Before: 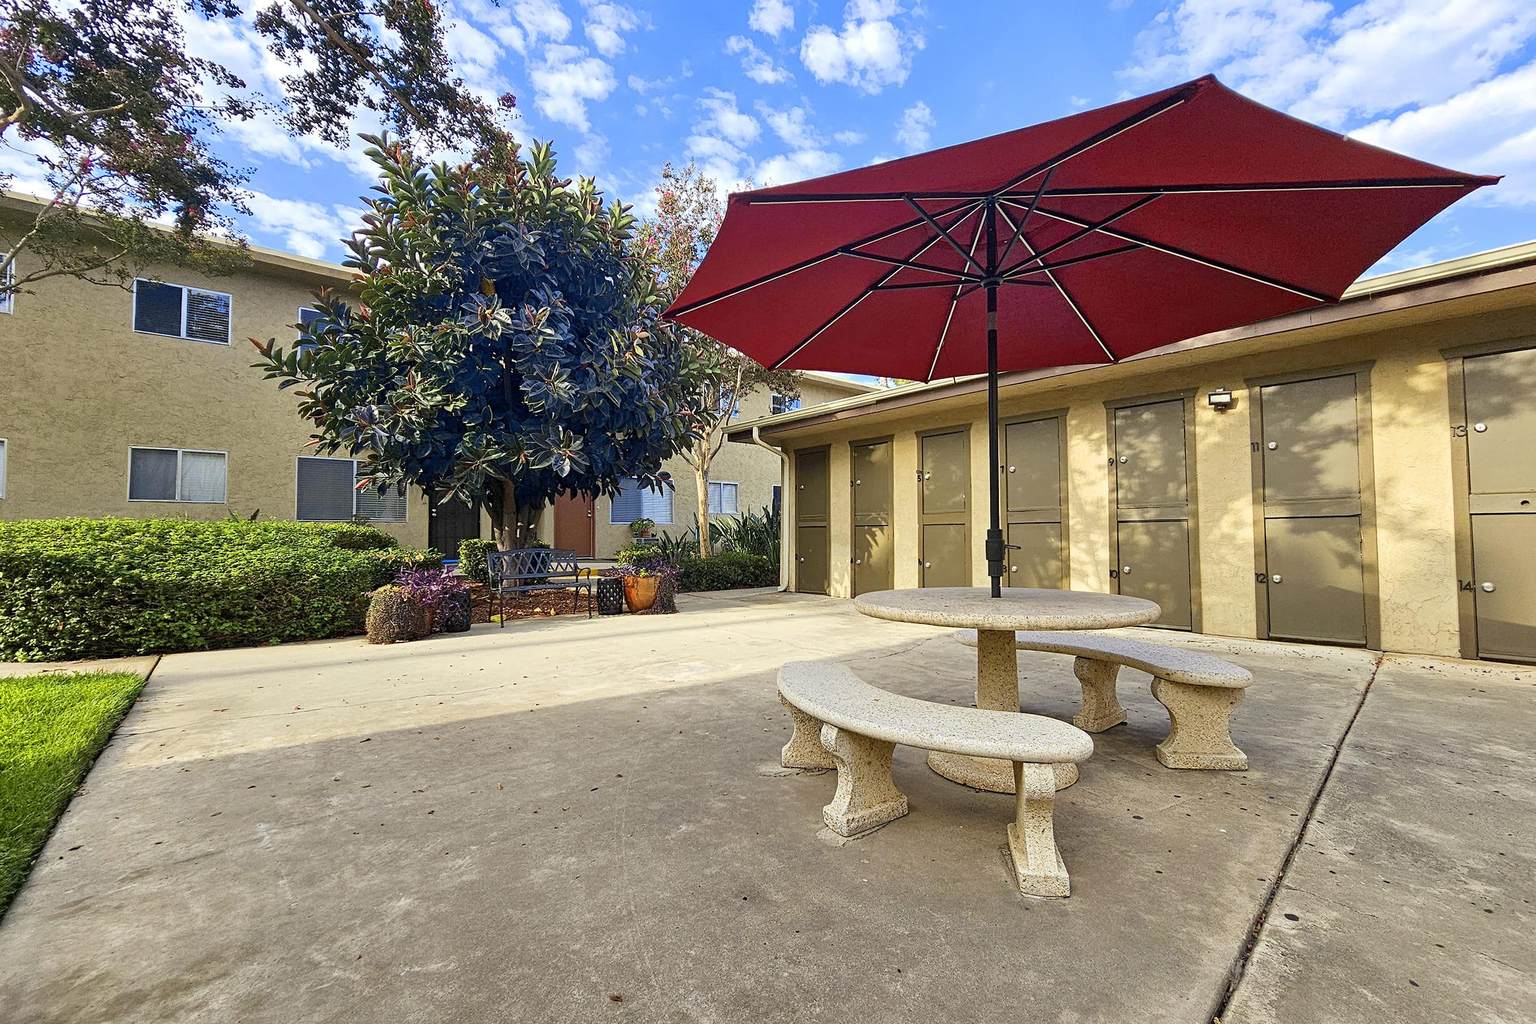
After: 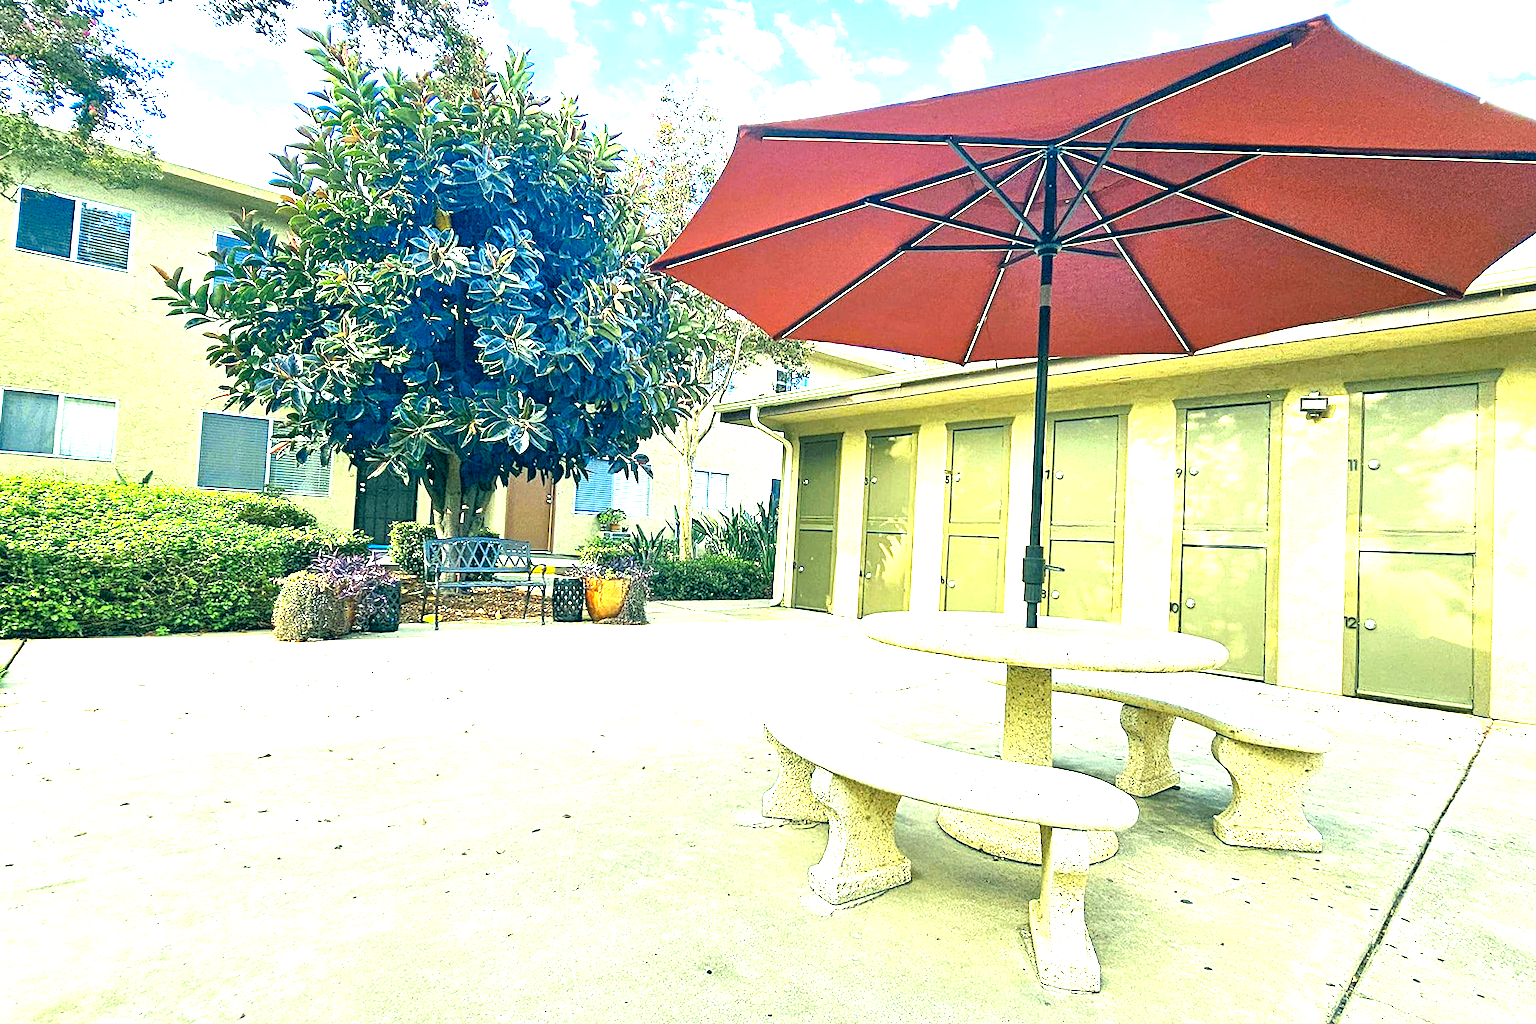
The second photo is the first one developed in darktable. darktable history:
color correction: highlights a* -20.08, highlights b* 9.8, shadows a* -20.4, shadows b* -10.76
exposure: exposure 2.25 EV, compensate highlight preservation false
crop and rotate: angle -3.27°, left 5.211%, top 5.211%, right 4.607%, bottom 4.607%
